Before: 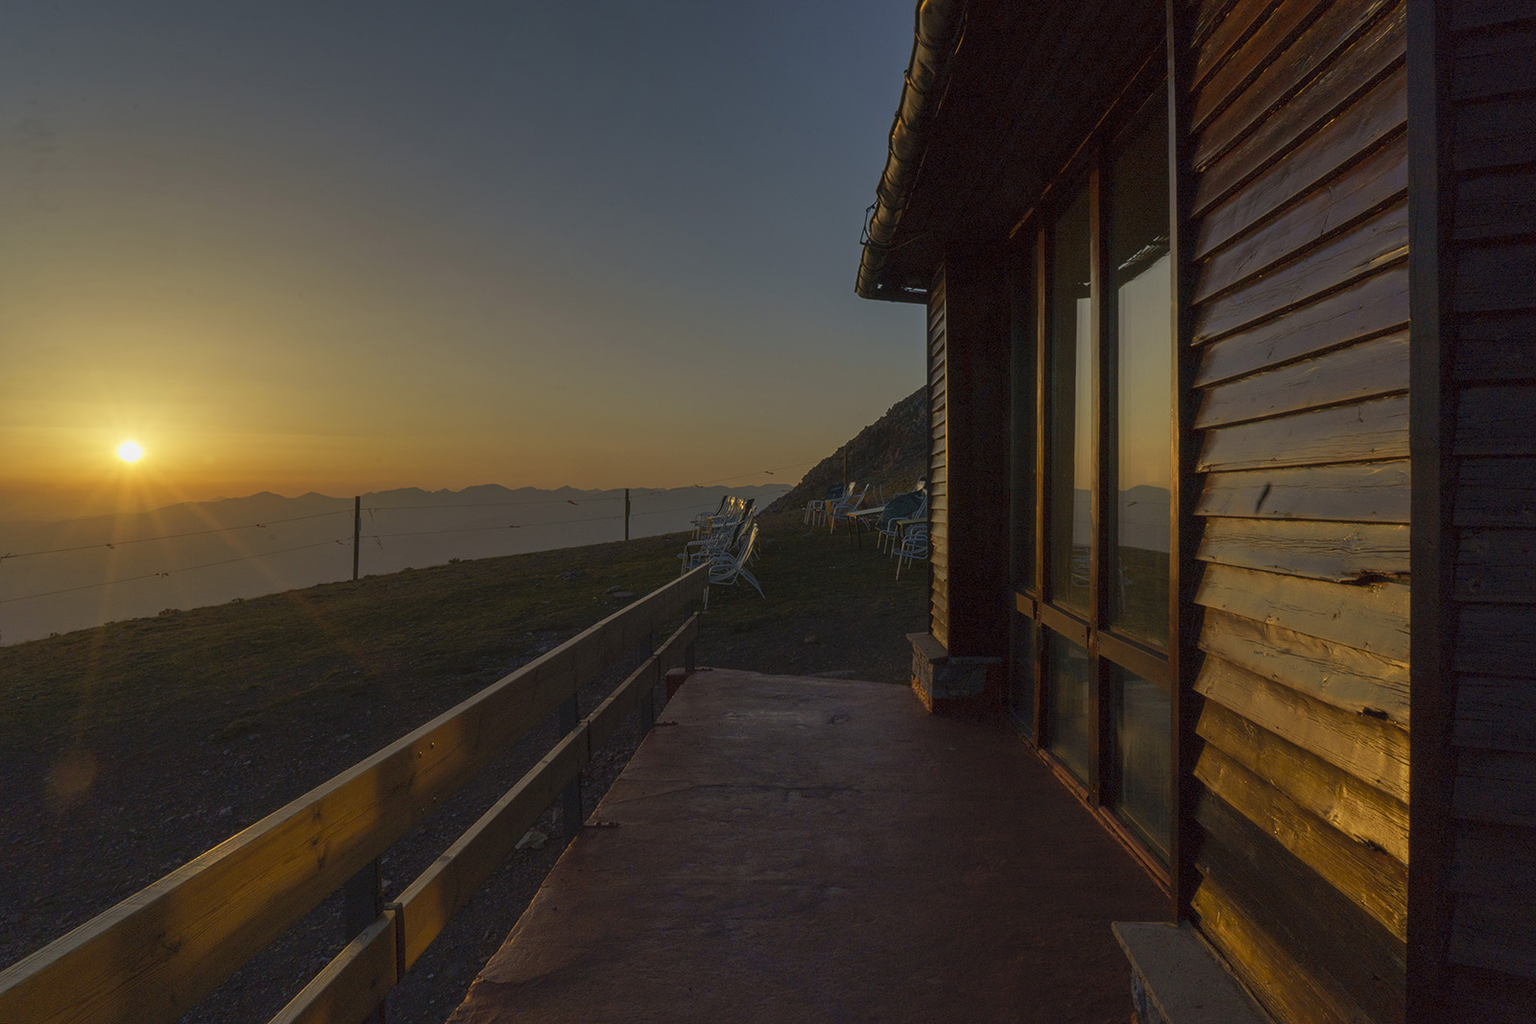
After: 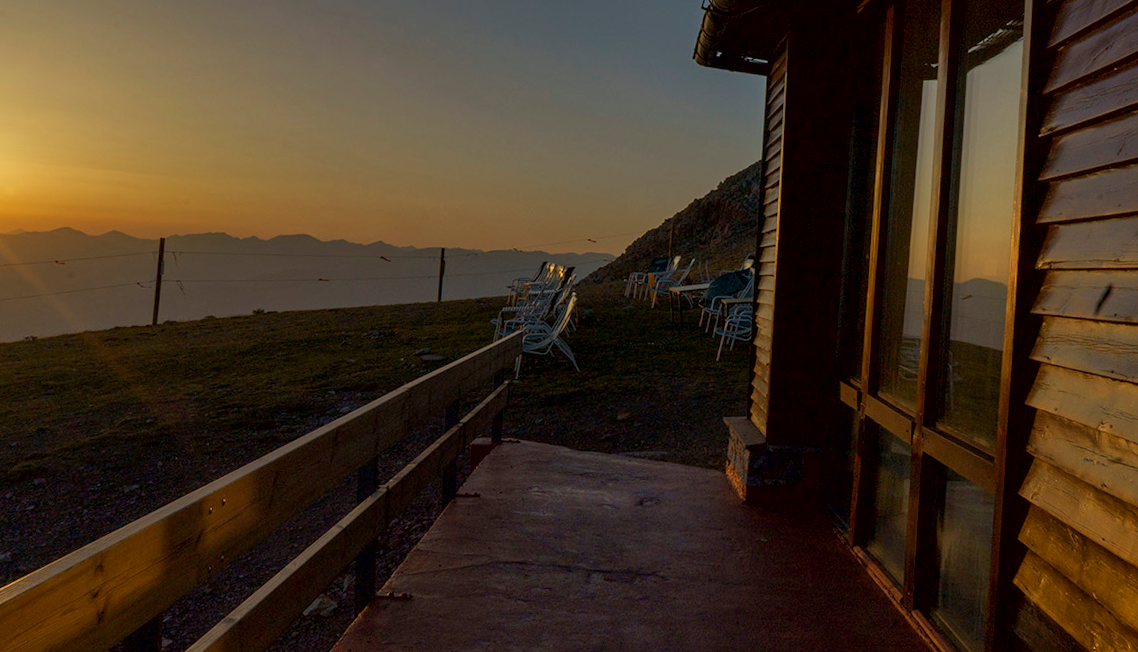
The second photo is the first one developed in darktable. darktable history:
tone equalizer: edges refinement/feathering 500, mask exposure compensation -1.57 EV, preserve details no
local contrast: mode bilateral grid, contrast 19, coarseness 51, detail 119%, midtone range 0.2
crop and rotate: angle -3.63°, left 9.857%, top 21.164%, right 12.358%, bottom 11.961%
exposure: black level correction 0.005, exposure 0.004 EV, compensate exposure bias true, compensate highlight preservation false
